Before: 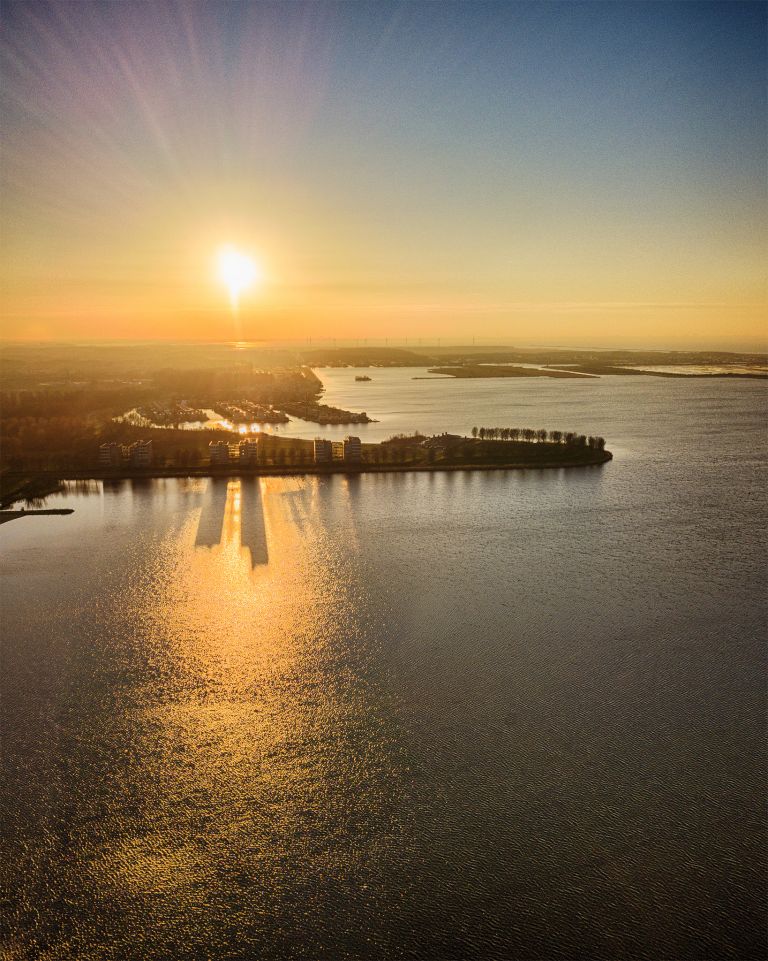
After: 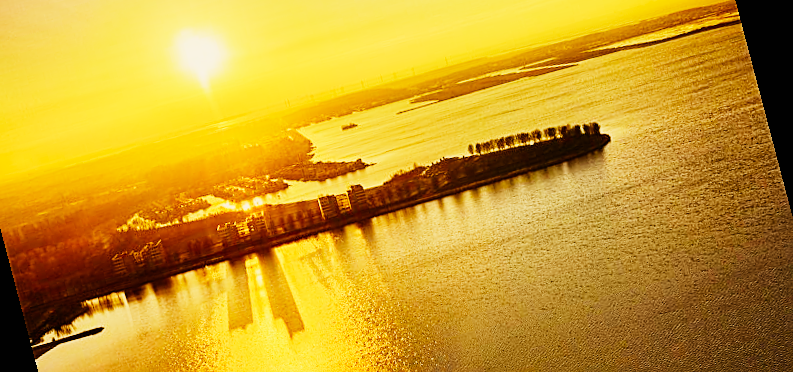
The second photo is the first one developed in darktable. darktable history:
crop: top 11.166%, bottom 22.168%
sharpen: on, module defaults
exposure: black level correction 0.001, exposure 0.955 EV, compensate exposure bias true, compensate highlight preservation false
rotate and perspective: rotation -14.8°, crop left 0.1, crop right 0.903, crop top 0.25, crop bottom 0.748
sigmoid: contrast 1.8, skew -0.2, preserve hue 0%, red attenuation 0.1, red rotation 0.035, green attenuation 0.1, green rotation -0.017, blue attenuation 0.15, blue rotation -0.052, base primaries Rec2020
white balance: red 1.138, green 0.996, blue 0.812
color balance rgb: linear chroma grading › global chroma 15%, perceptual saturation grading › global saturation 30%
